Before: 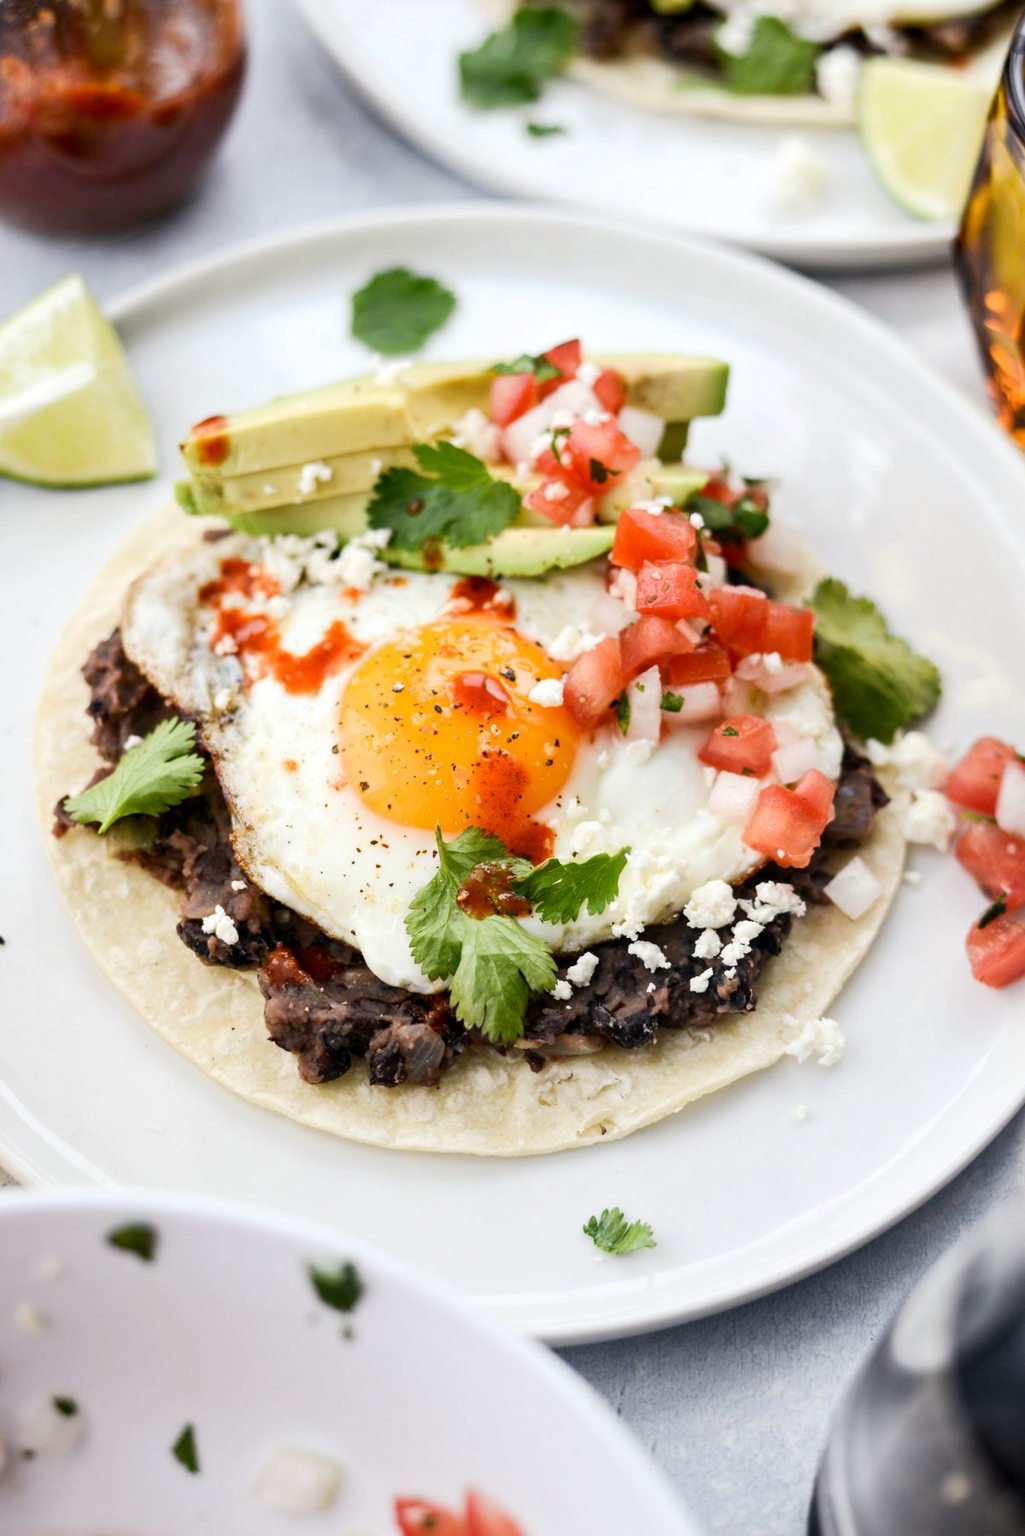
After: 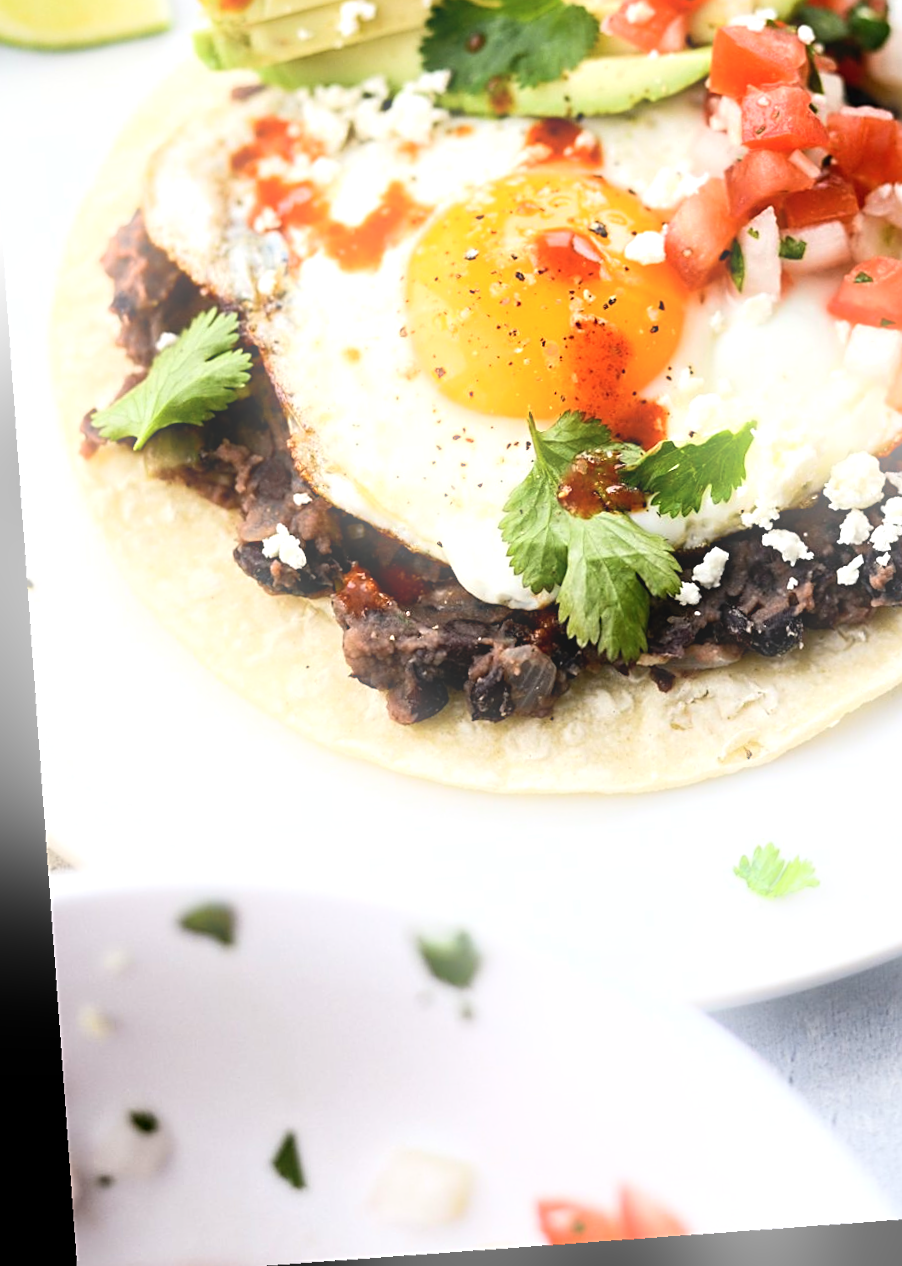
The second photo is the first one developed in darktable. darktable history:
tone equalizer: -8 EV -0.417 EV, -7 EV -0.389 EV, -6 EV -0.333 EV, -5 EV -0.222 EV, -3 EV 0.222 EV, -2 EV 0.333 EV, -1 EV 0.389 EV, +0 EV 0.417 EV, edges refinement/feathering 500, mask exposure compensation -1.57 EV, preserve details no
crop and rotate: angle -0.82°, left 3.85%, top 31.828%, right 27.992%
rotate and perspective: rotation -4.98°, automatic cropping off
bloom: size 13.65%, threshold 98.39%, strength 4.82%
color balance: output saturation 98.5%
sharpen: on, module defaults
